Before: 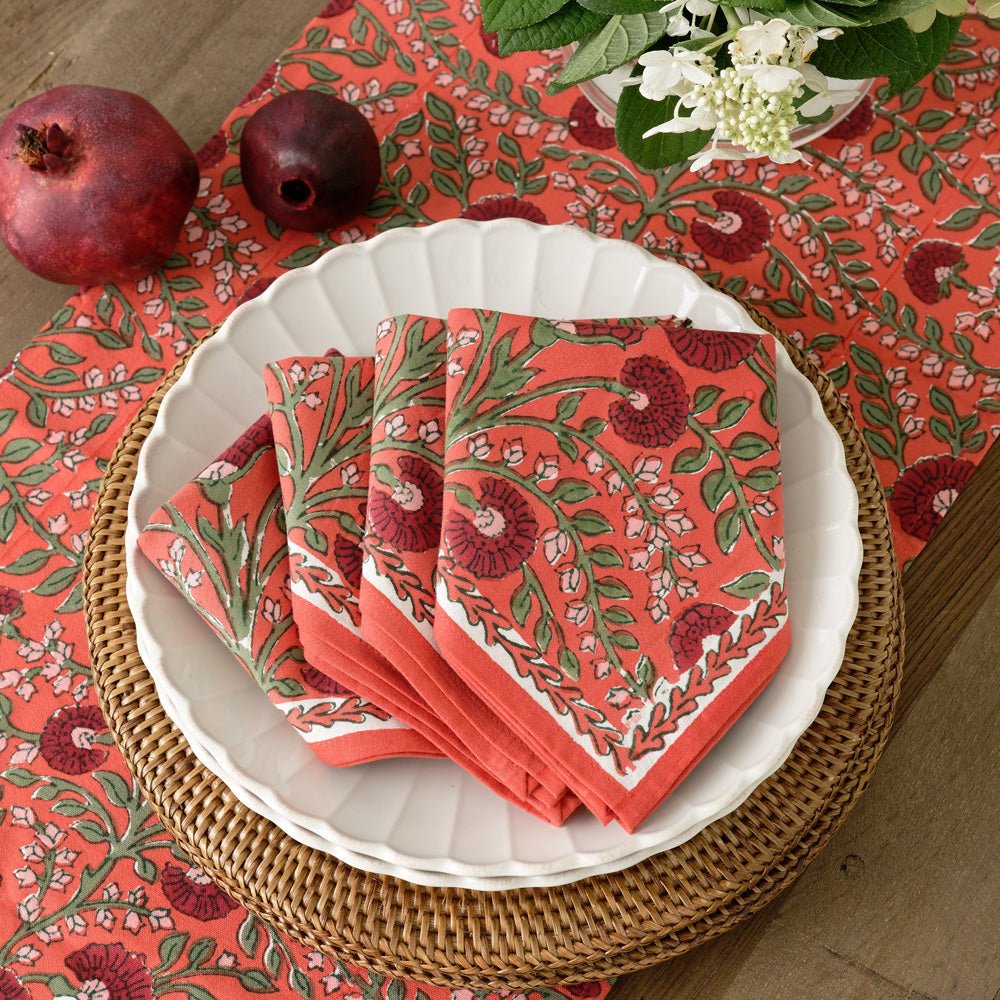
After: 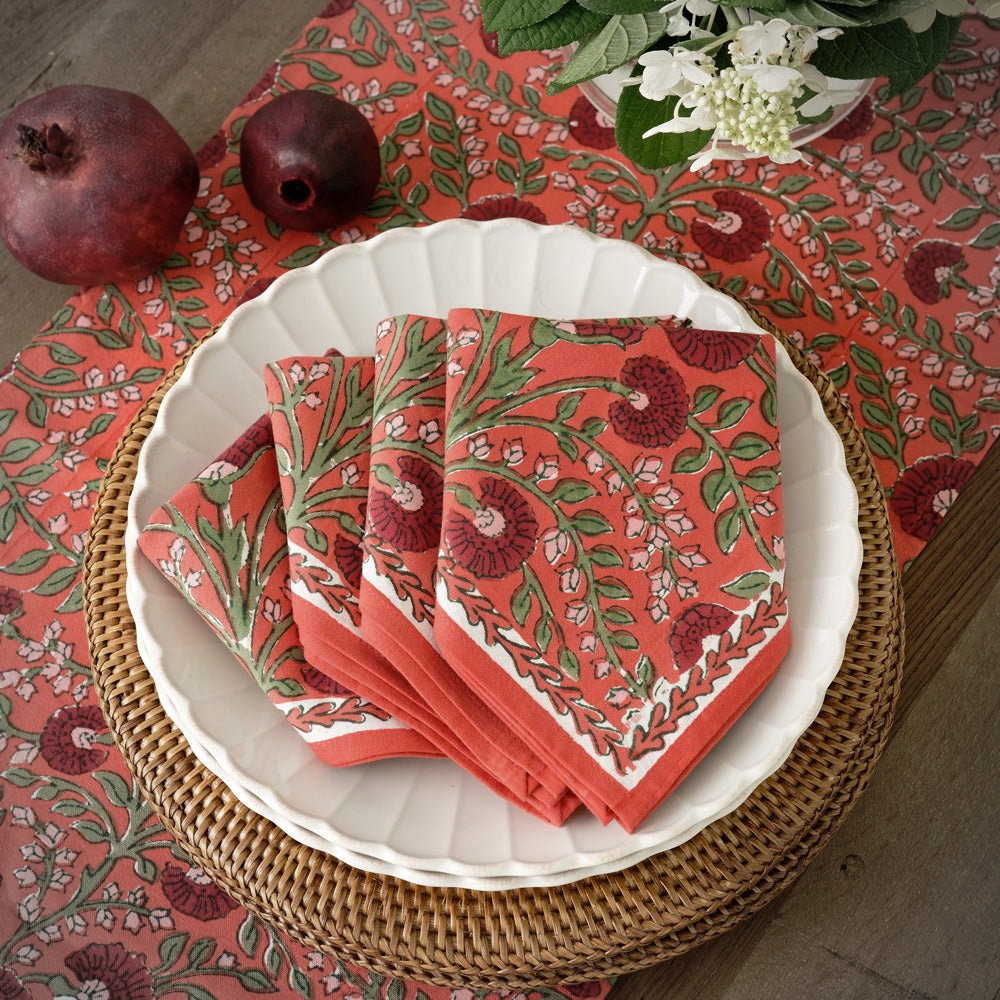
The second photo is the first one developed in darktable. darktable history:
color zones: curves: ch0 [(0.068, 0.464) (0.25, 0.5) (0.48, 0.508) (0.75, 0.536) (0.886, 0.476) (0.967, 0.456)]; ch1 [(0.066, 0.456) (0.25, 0.5) (0.616, 0.508) (0.746, 0.56) (0.934, 0.444)]
vignetting: on, module defaults
